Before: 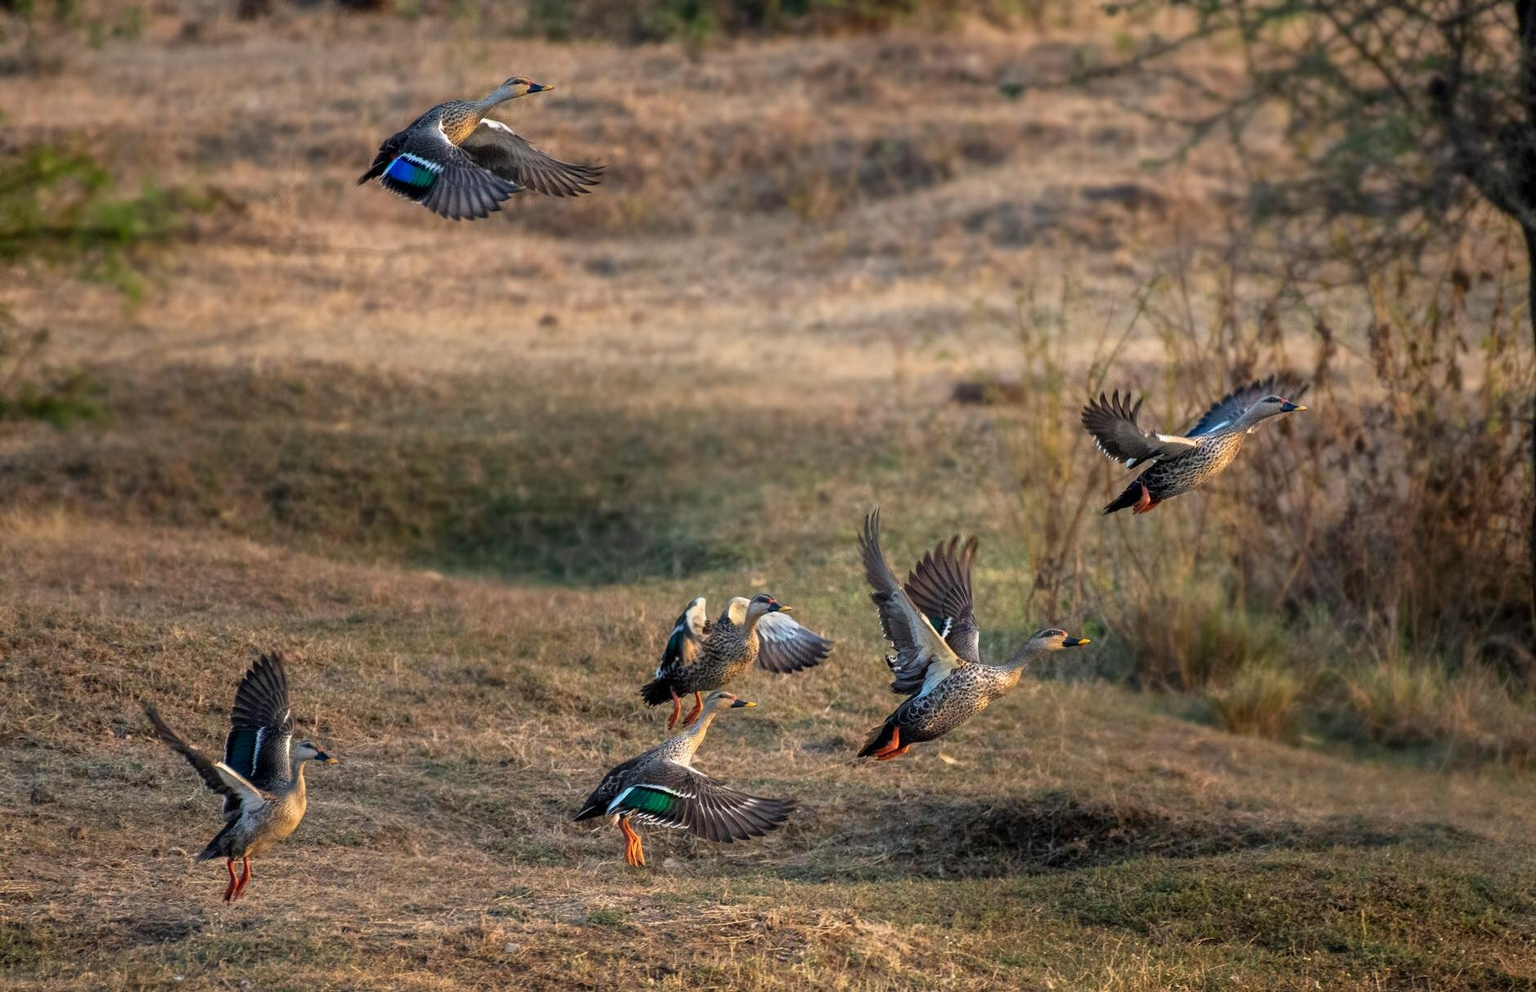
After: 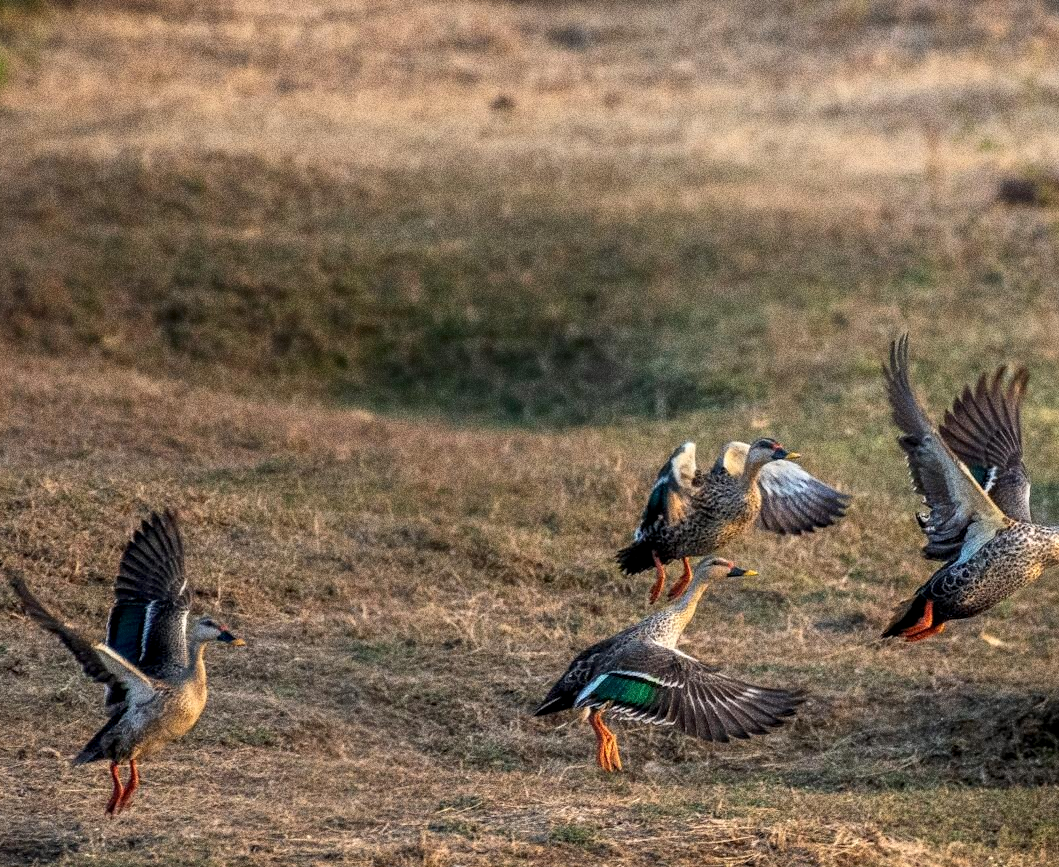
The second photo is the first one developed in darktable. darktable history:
local contrast: on, module defaults
crop: left 8.966%, top 23.852%, right 34.699%, bottom 4.703%
tone equalizer: on, module defaults
grain: coarseness 10.62 ISO, strength 55.56%
